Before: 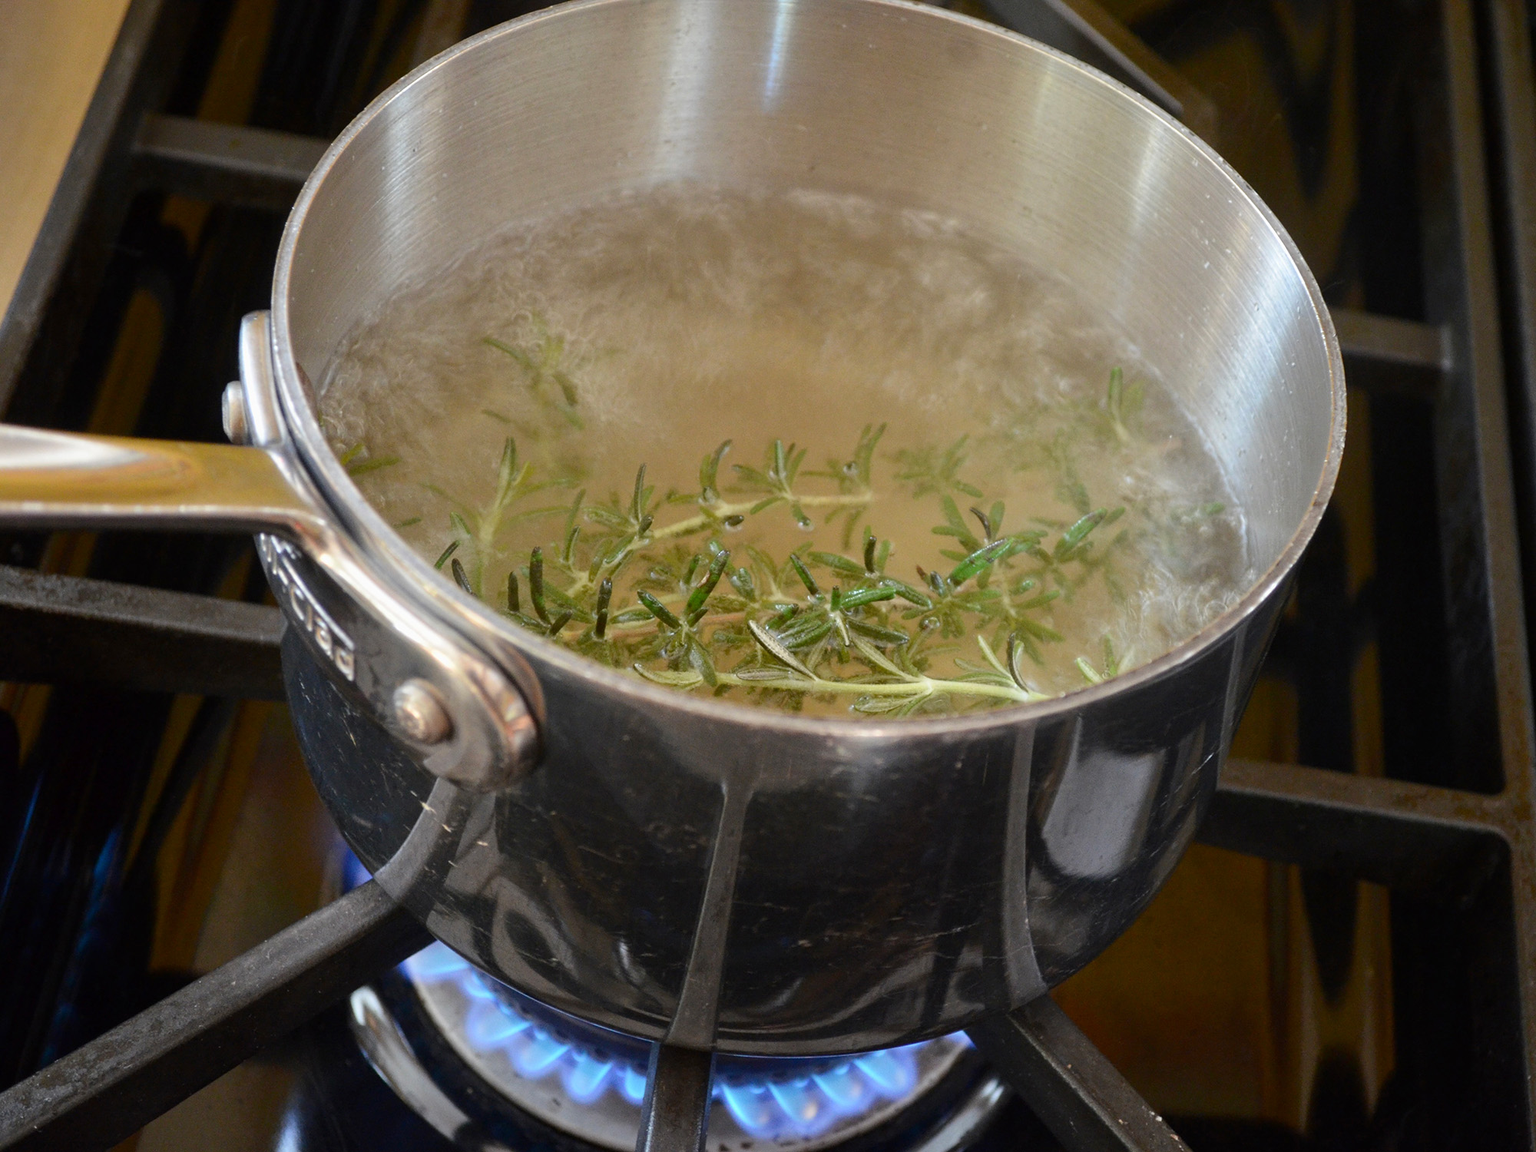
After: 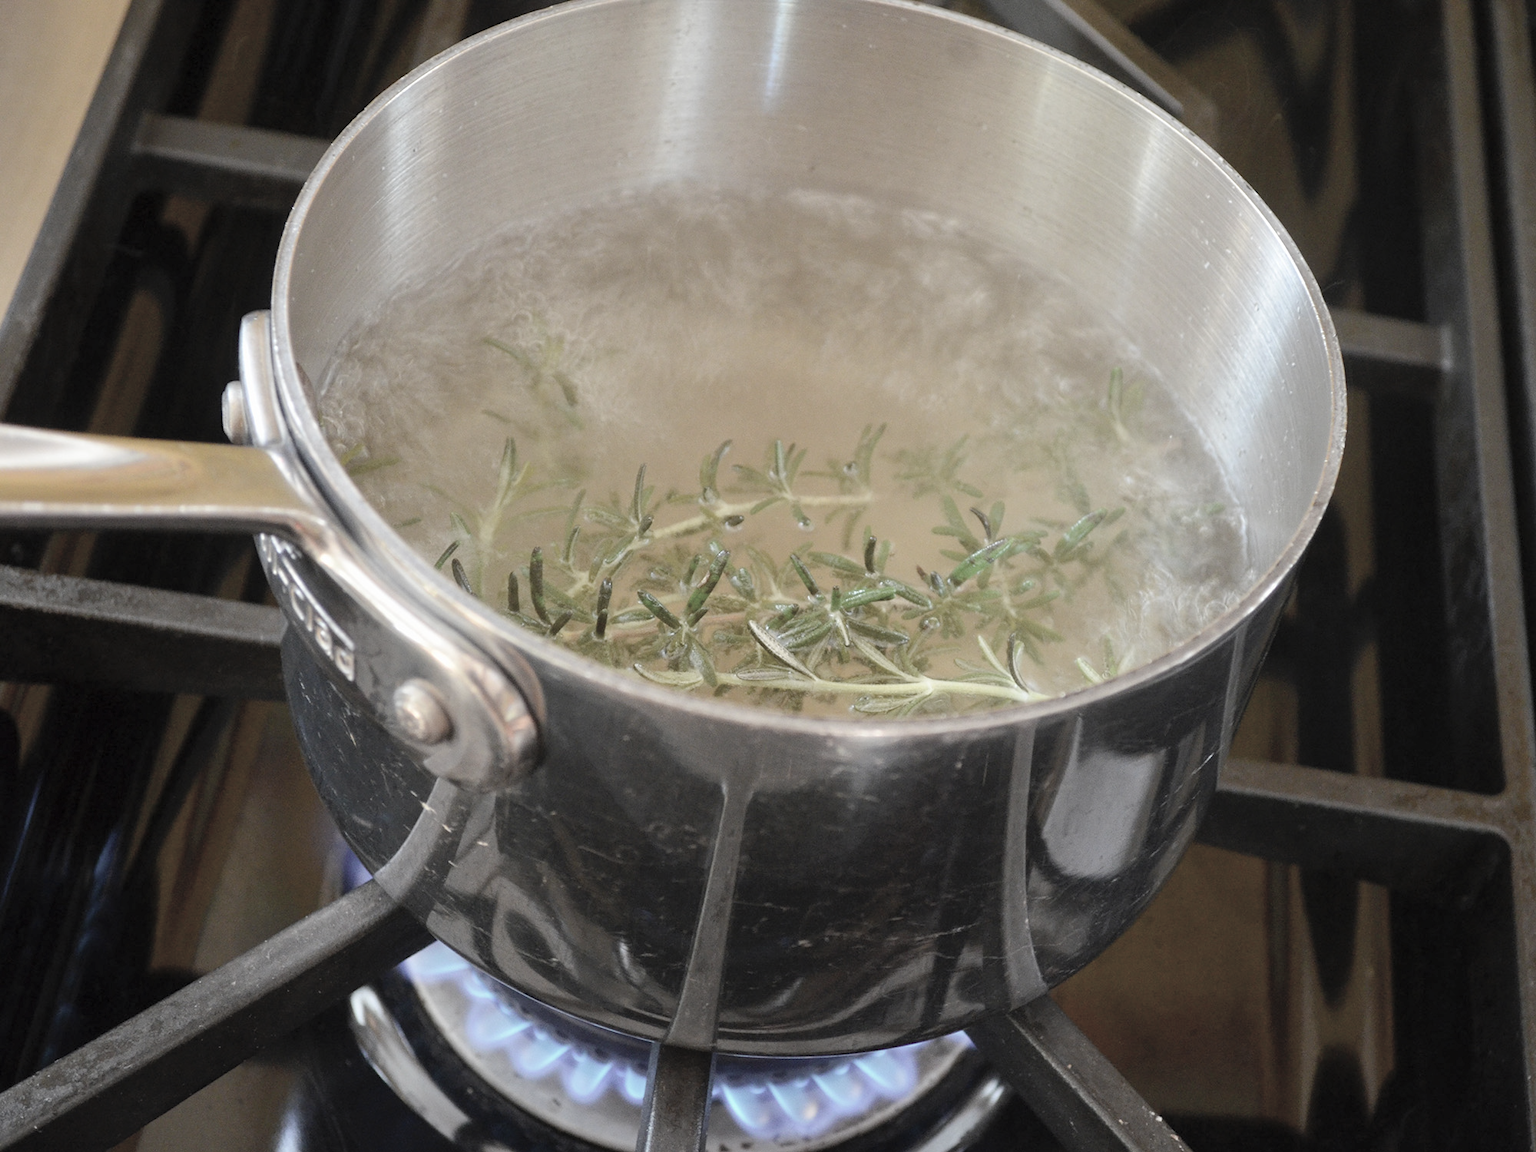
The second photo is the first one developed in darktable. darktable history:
tone equalizer: on, module defaults
contrast brightness saturation: brightness 0.18, saturation -0.5
